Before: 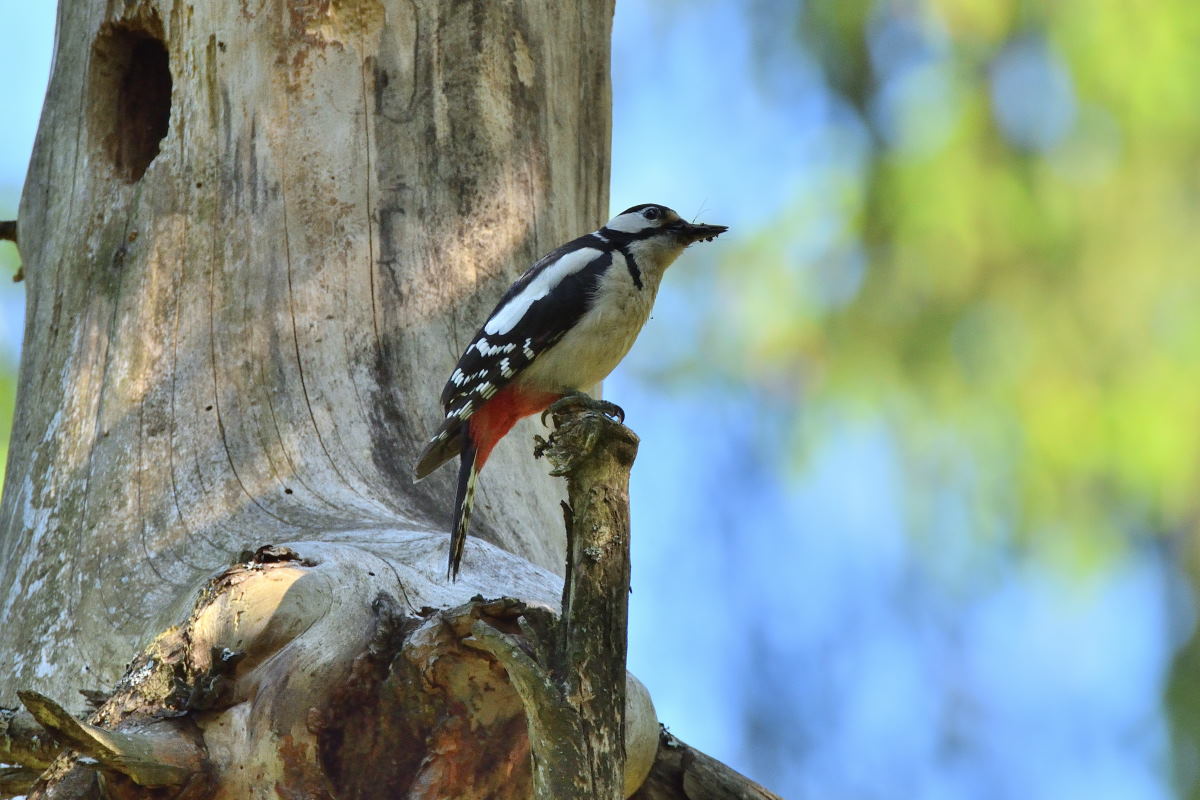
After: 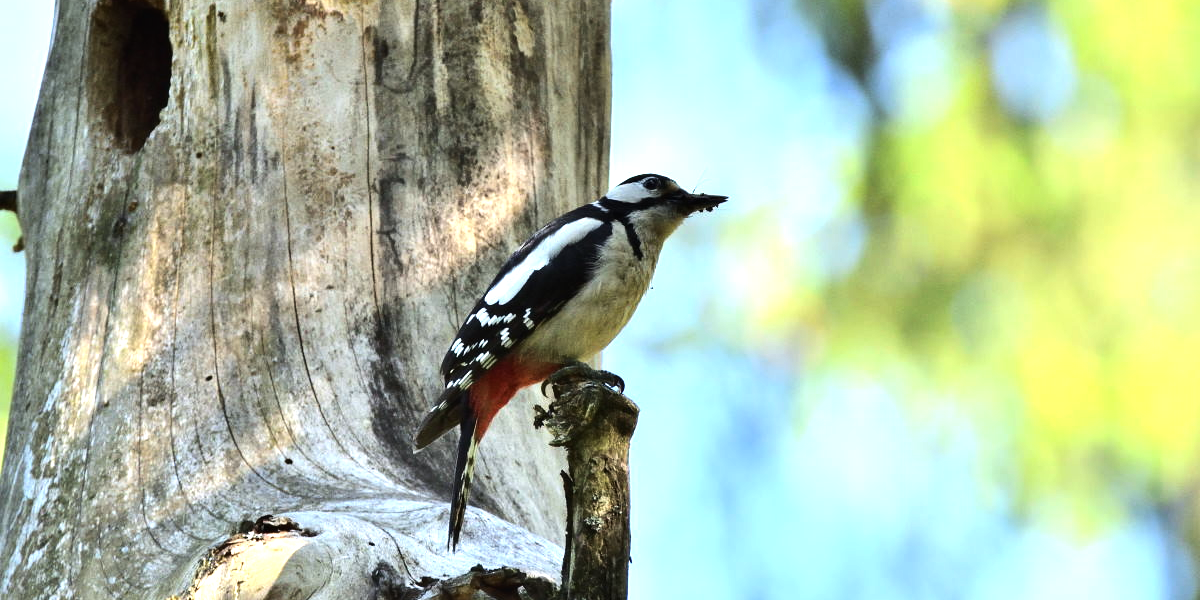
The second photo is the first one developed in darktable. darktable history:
crop: top 3.857%, bottom 21.132%
tone equalizer: -8 EV -1.08 EV, -7 EV -1.01 EV, -6 EV -0.867 EV, -5 EV -0.578 EV, -3 EV 0.578 EV, -2 EV 0.867 EV, -1 EV 1.01 EV, +0 EV 1.08 EV, edges refinement/feathering 500, mask exposure compensation -1.57 EV, preserve details no
